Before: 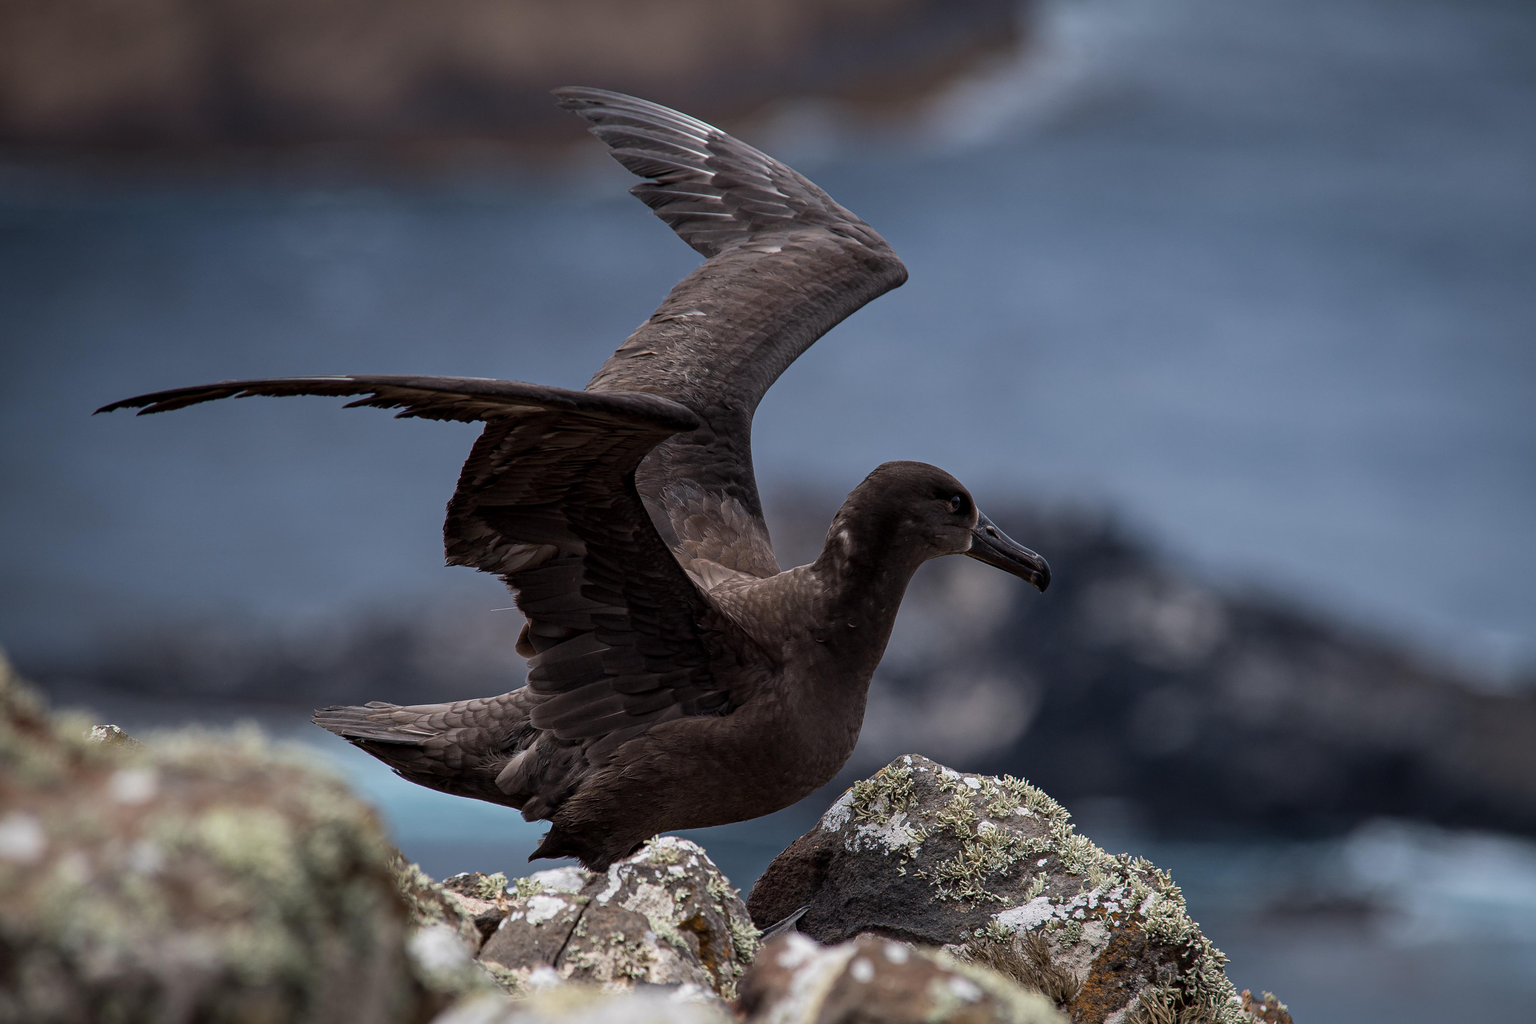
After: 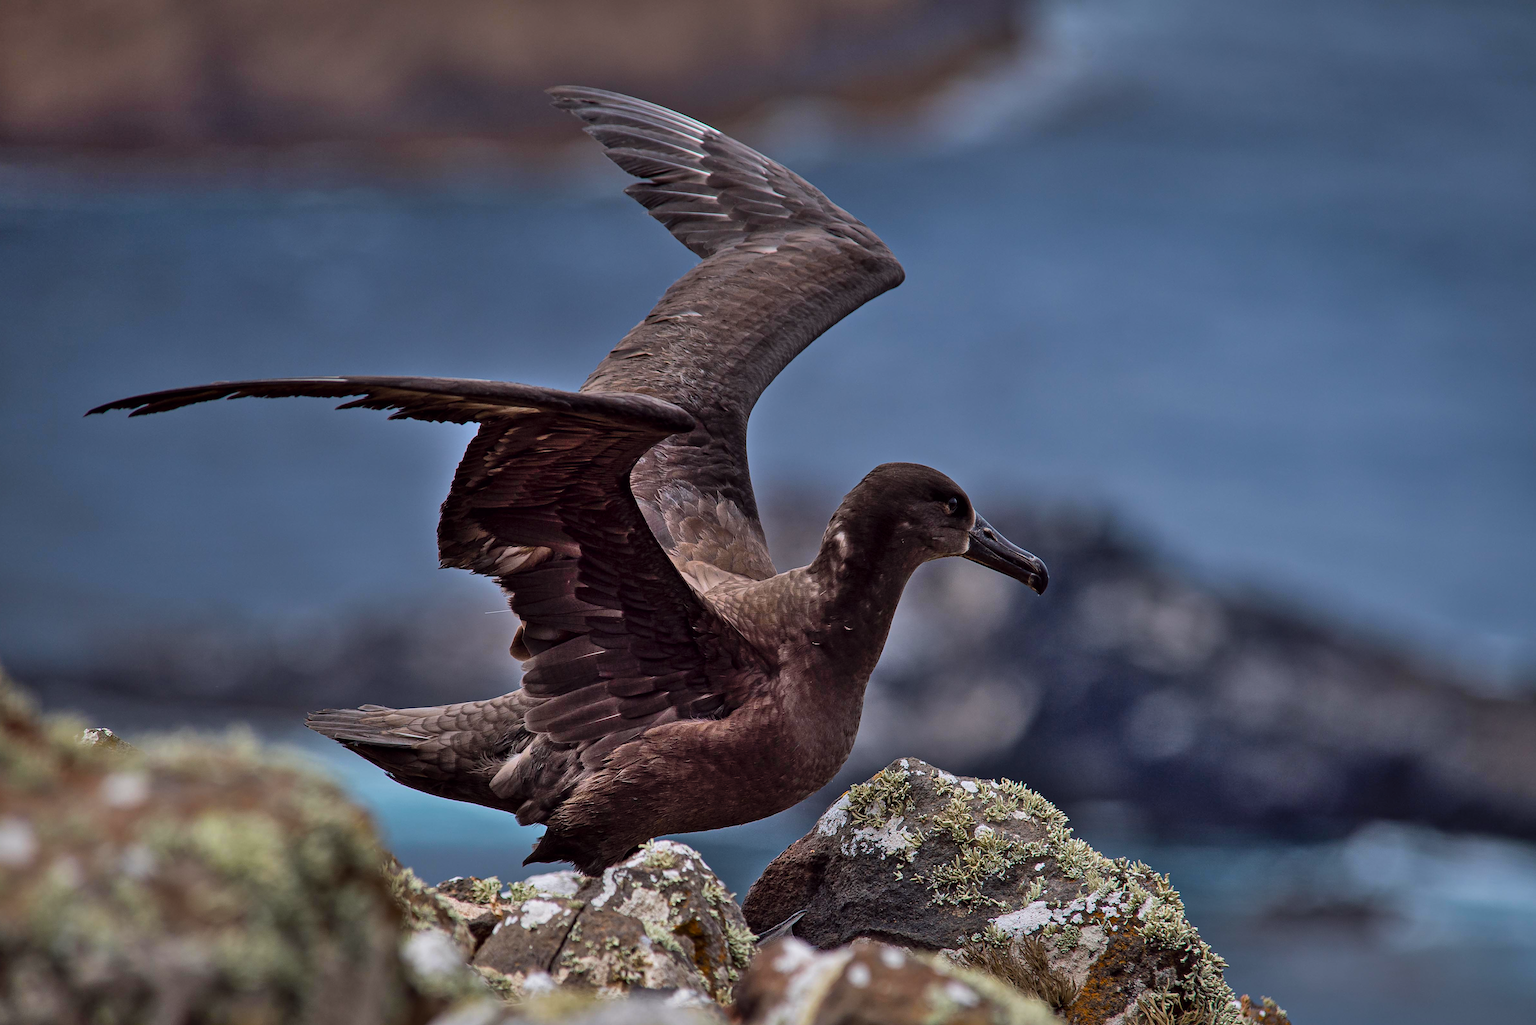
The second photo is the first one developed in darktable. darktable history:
color balance: lift [1, 1.001, 0.999, 1.001], gamma [1, 1.004, 1.007, 0.993], gain [1, 0.991, 0.987, 1.013], contrast 10%, output saturation 120%
shadows and highlights: shadows 80.73, white point adjustment -9.07, highlights -61.46, soften with gaussian
crop and rotate: left 0.614%, top 0.179%, bottom 0.309%
